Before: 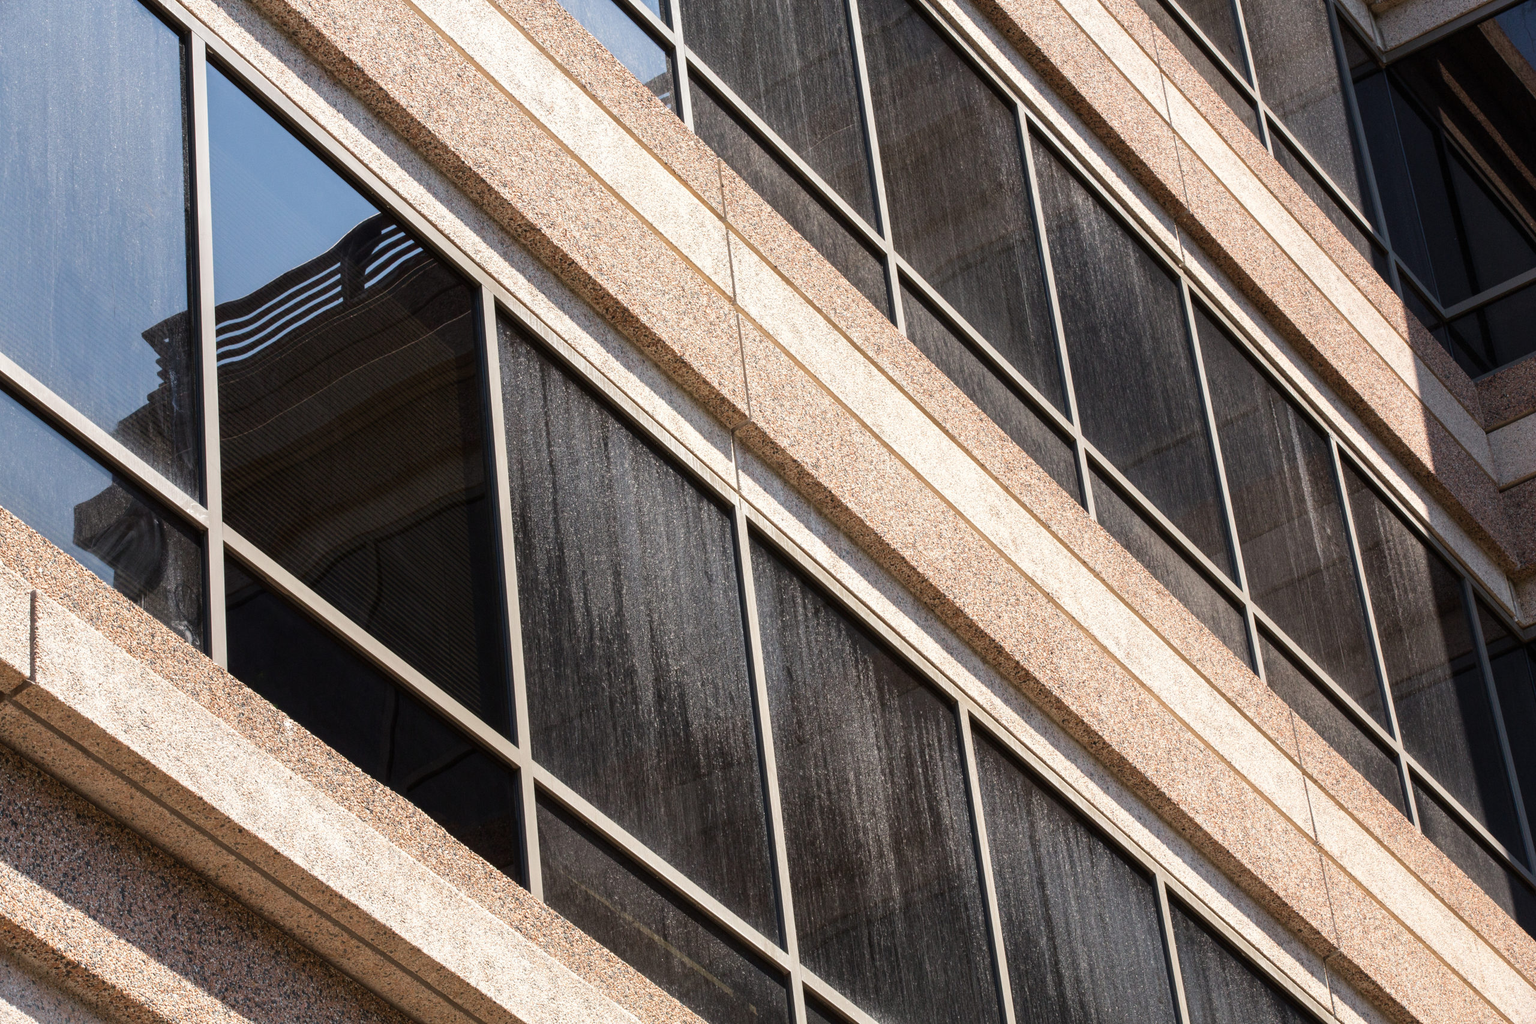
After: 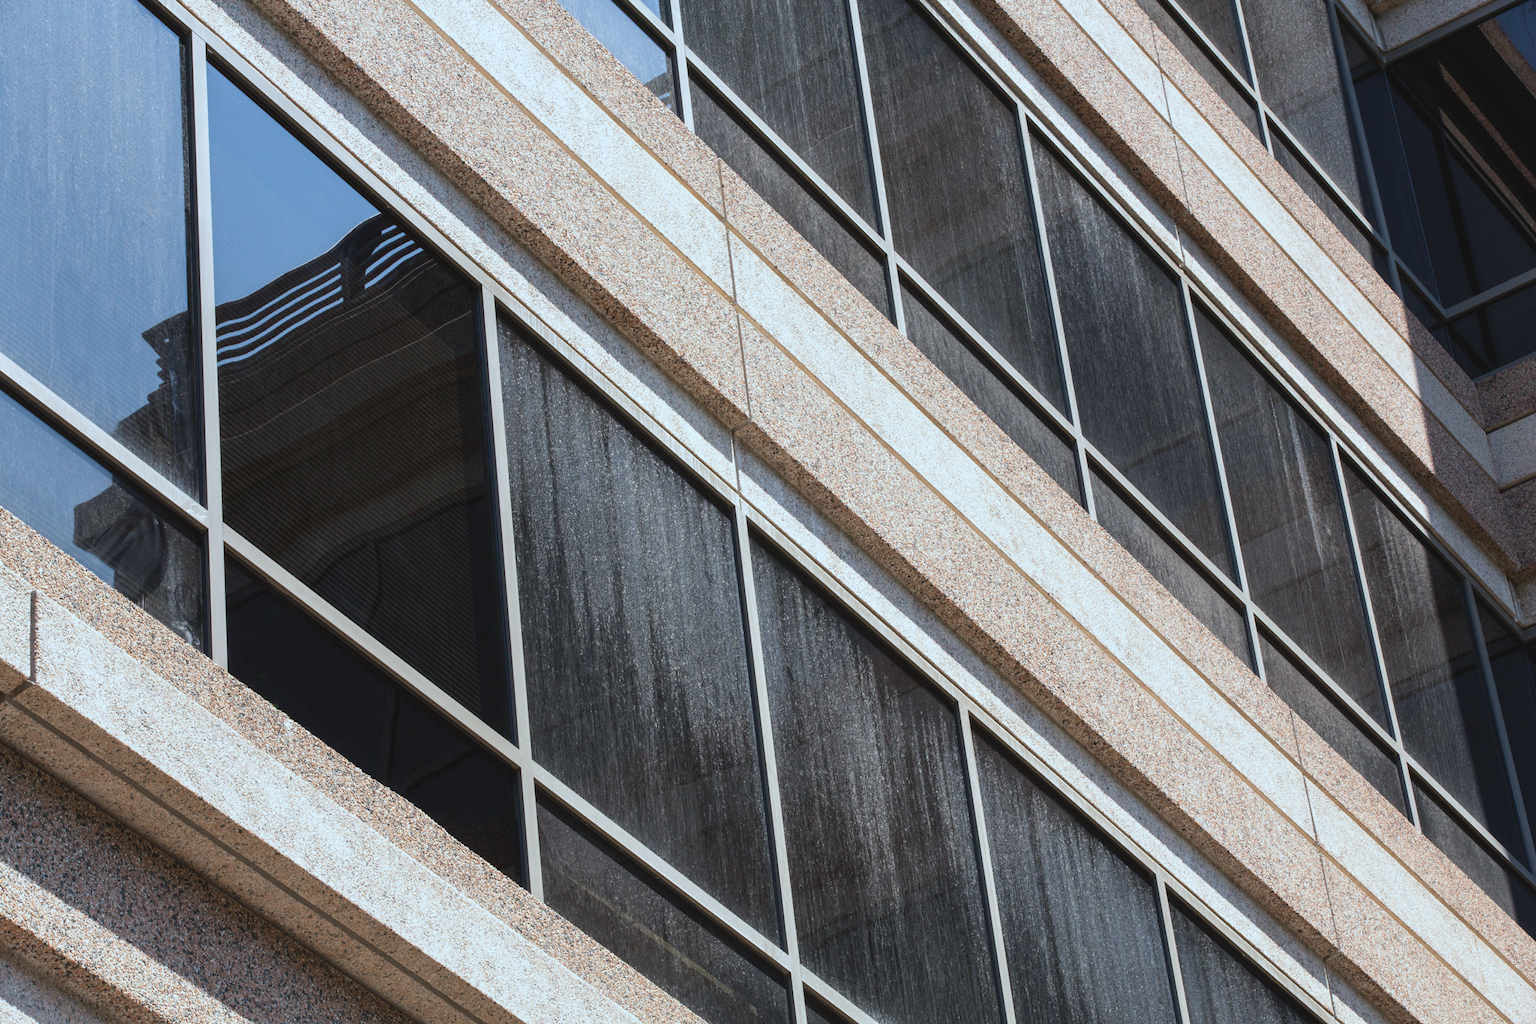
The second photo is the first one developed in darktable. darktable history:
contrast brightness saturation: contrast -0.1, saturation -0.1
color calibration: illuminant F (fluorescent), F source F9 (Cool White Deluxe 4150 K) – high CRI, x 0.374, y 0.373, temperature 4158.34 K
tone equalizer: -8 EV -0.55 EV
